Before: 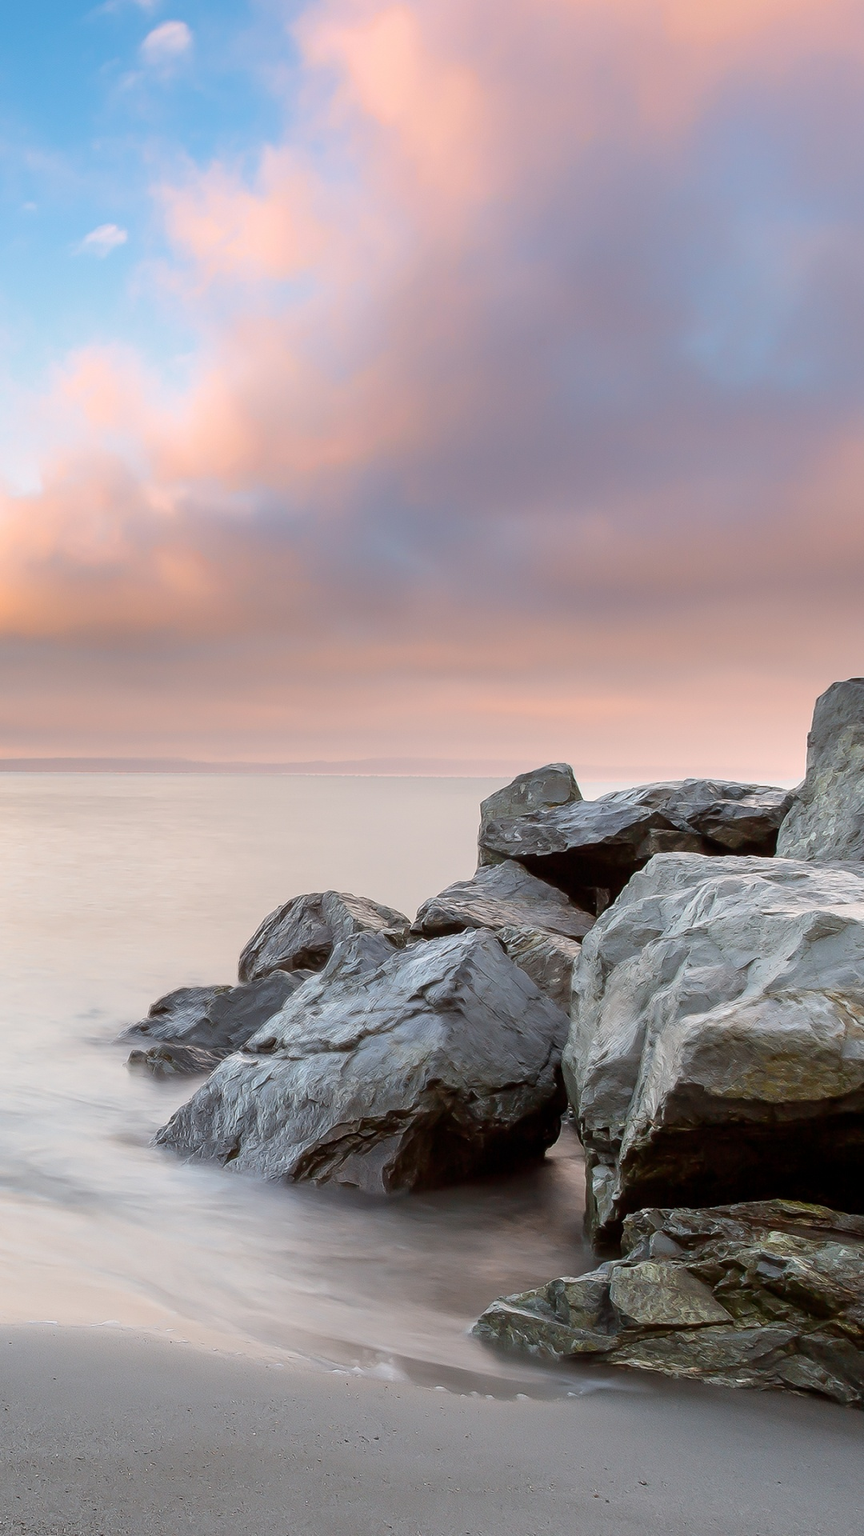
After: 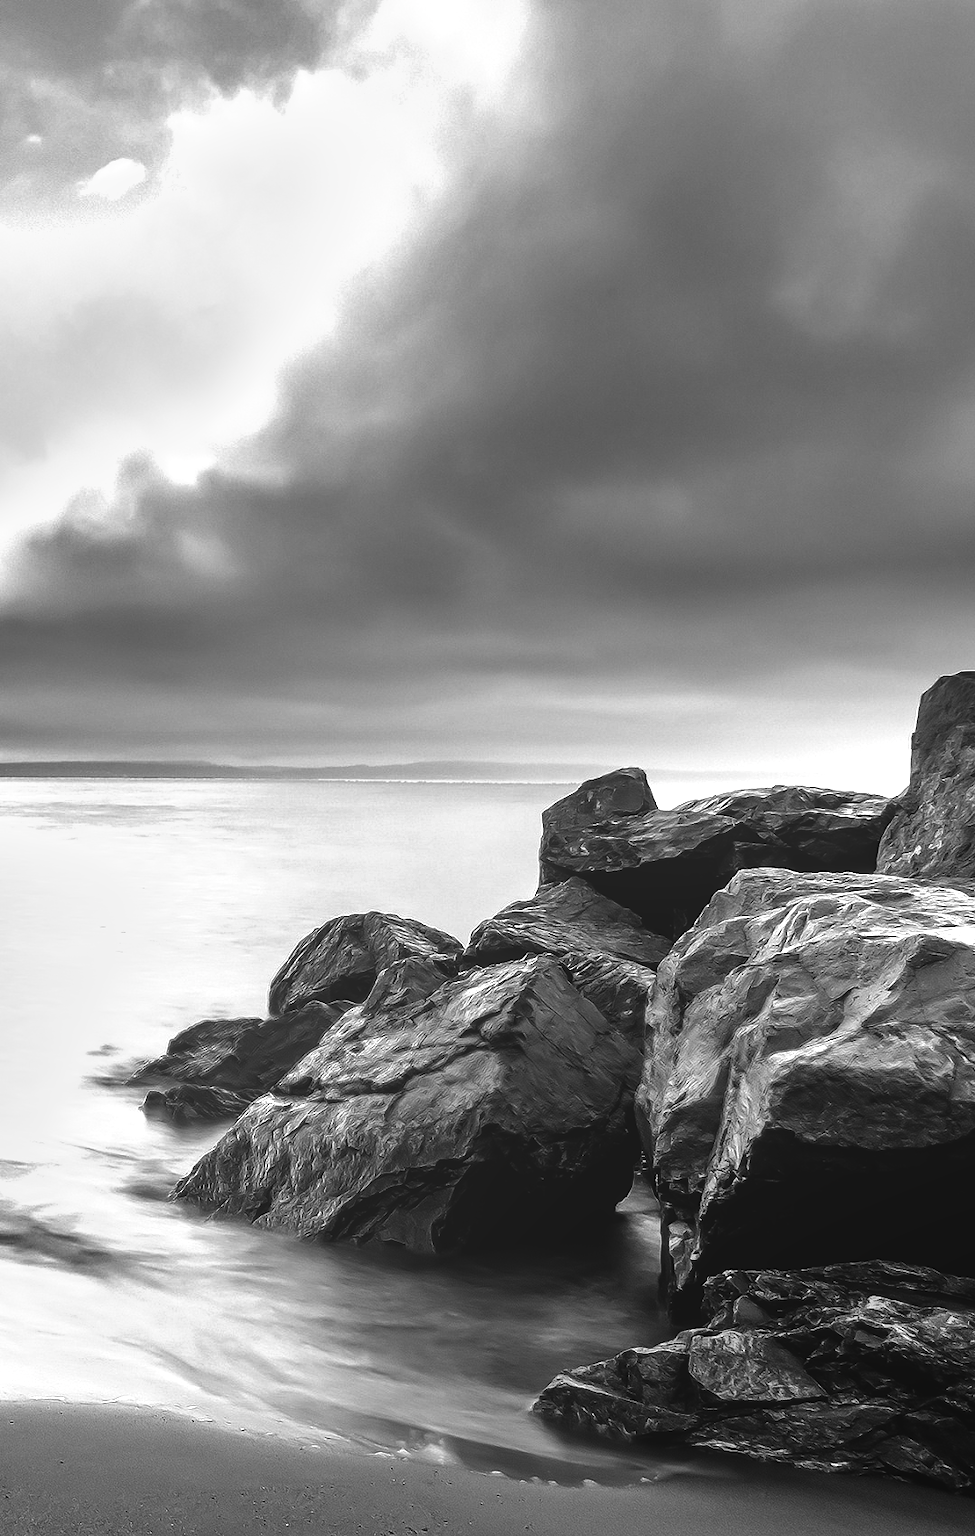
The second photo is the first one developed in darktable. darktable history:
color zones: curves: ch0 [(0.068, 0.464) (0.25, 0.5) (0.48, 0.508) (0.75, 0.536) (0.886, 0.476) (0.967, 0.456)]; ch1 [(0.066, 0.456) (0.25, 0.5) (0.616, 0.508) (0.746, 0.56) (0.934, 0.444)]
crop and rotate: top 5.461%, bottom 5.923%
contrast brightness saturation: contrast 0.025, brightness -0.989, saturation -0.998
tone equalizer: edges refinement/feathering 500, mask exposure compensation -1.57 EV, preserve details no
shadows and highlights: soften with gaussian
exposure: exposure 0.77 EV, compensate exposure bias true, compensate highlight preservation false
local contrast: highlights 44%, shadows 2%, detail 100%
